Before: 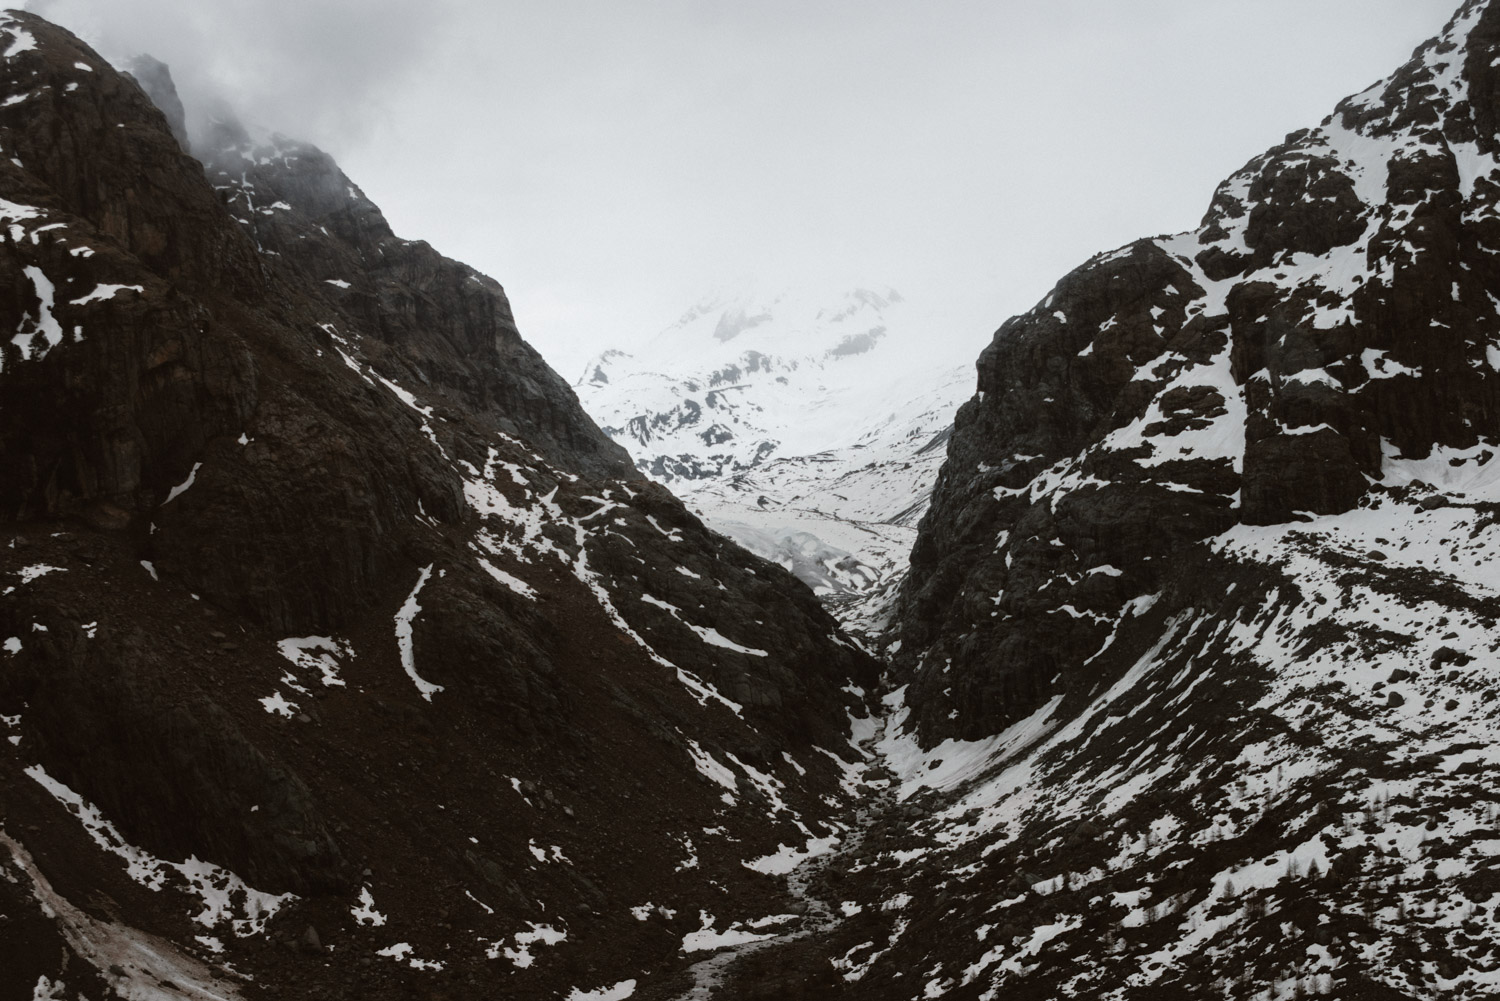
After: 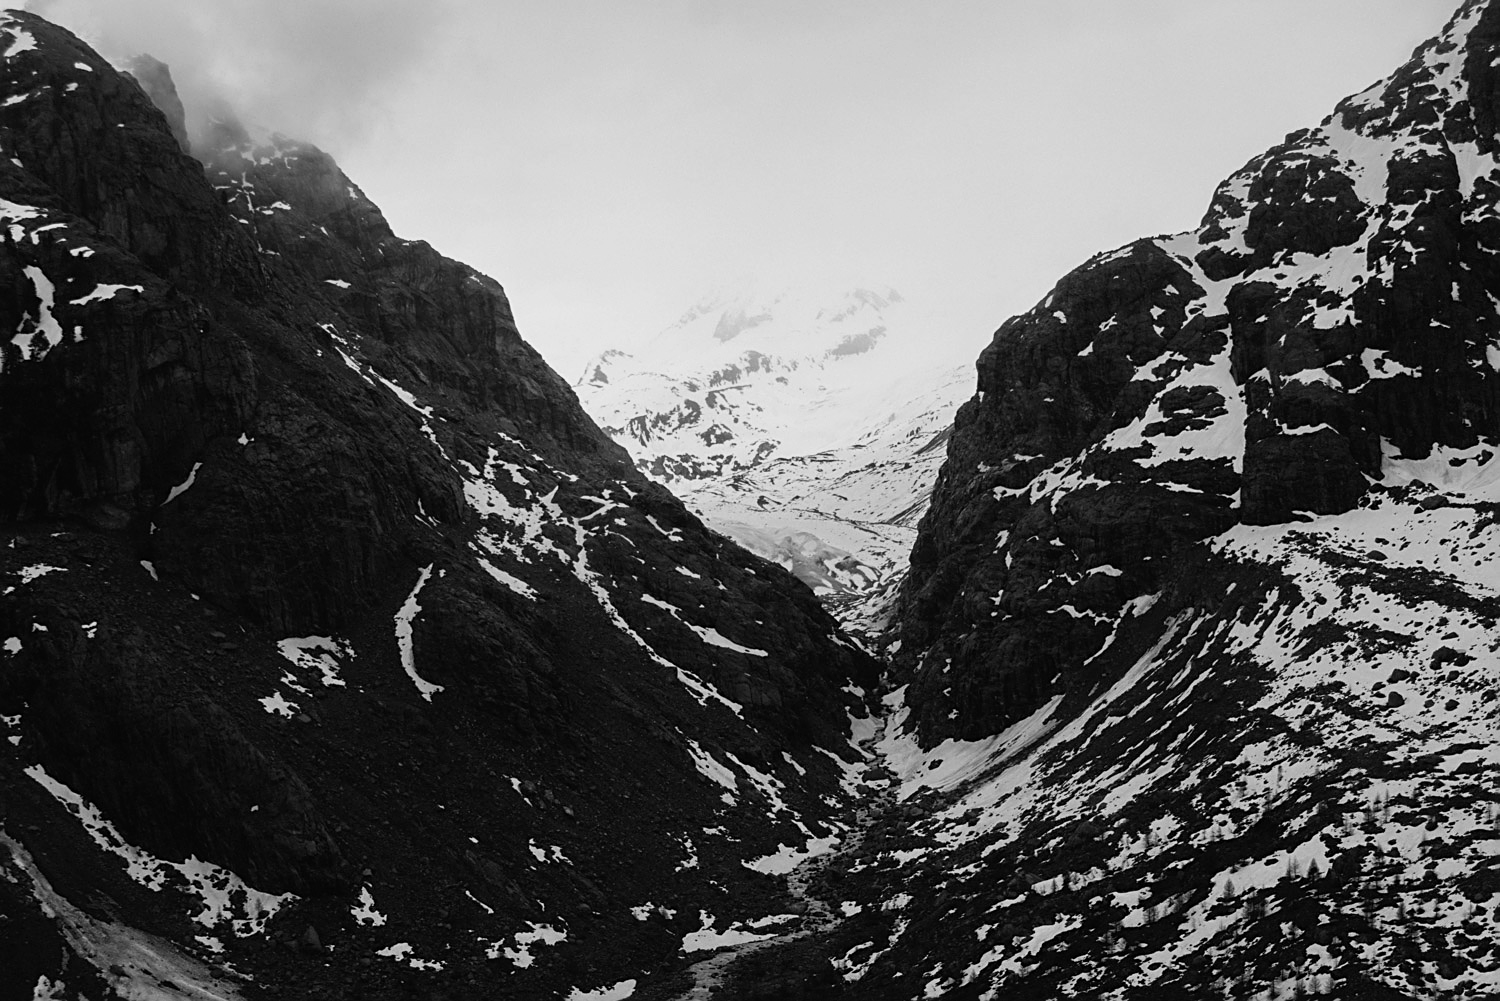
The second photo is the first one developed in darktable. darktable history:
rgb curve: curves: ch0 [(0, 0) (0.078, 0.051) (0.929, 0.956) (1, 1)], compensate middle gray true
monochrome: a -71.75, b 75.82
sharpen: on, module defaults
